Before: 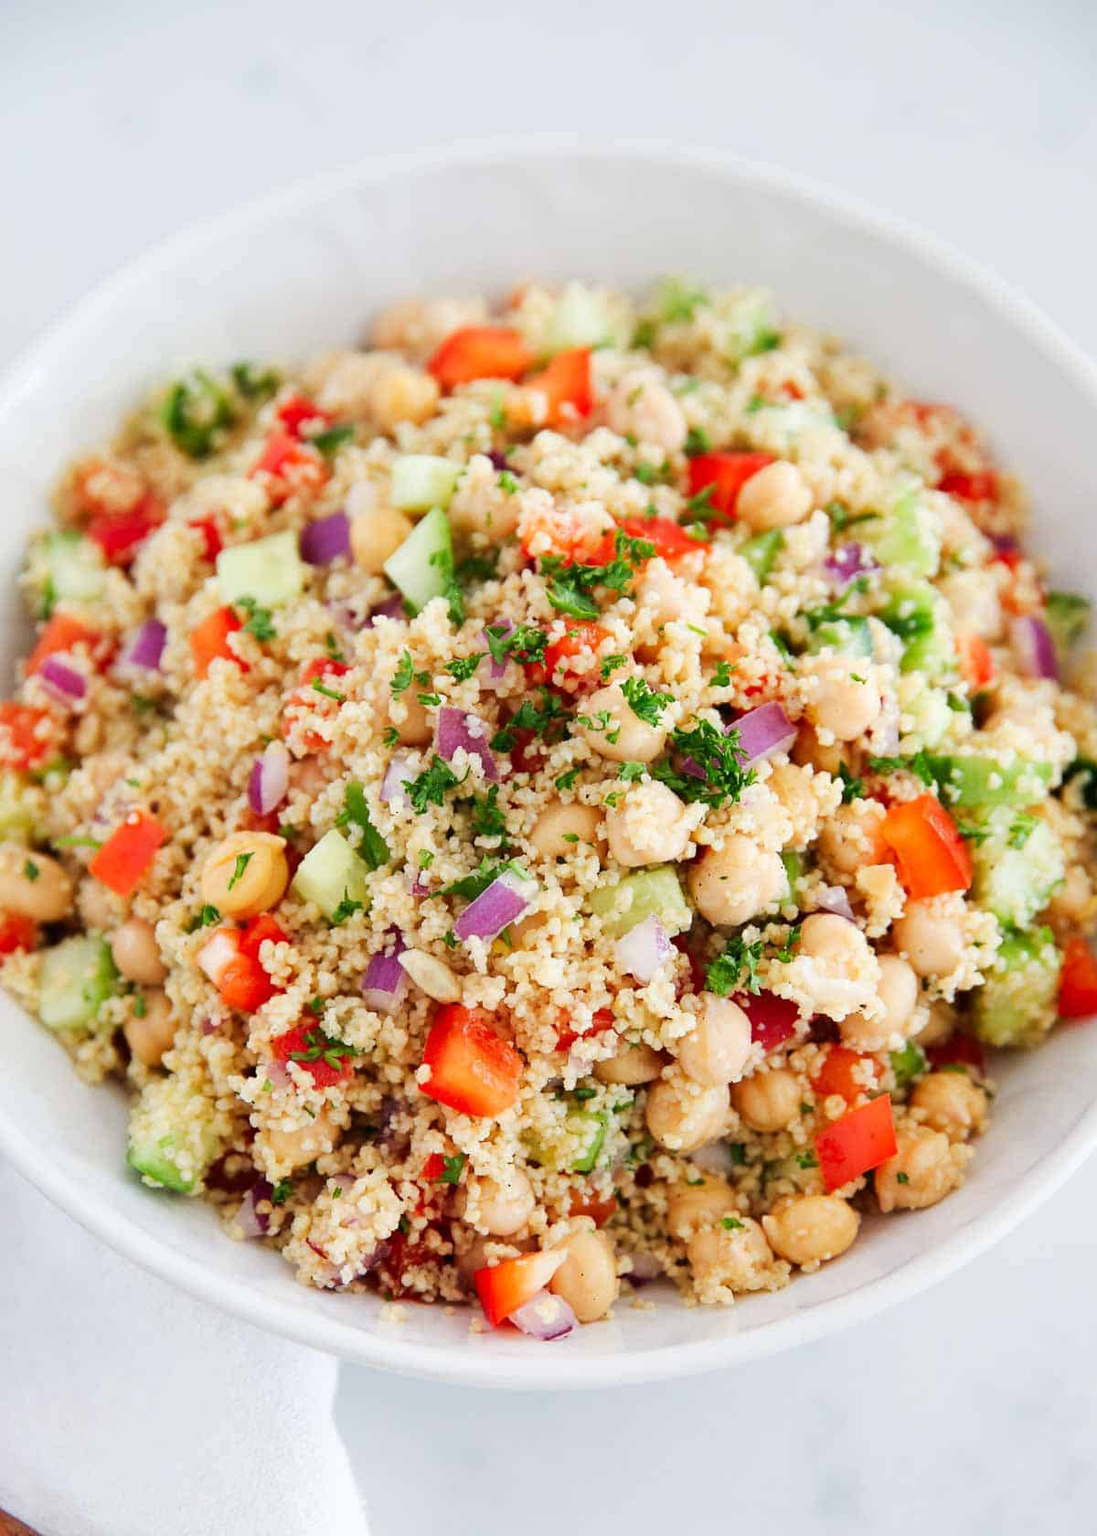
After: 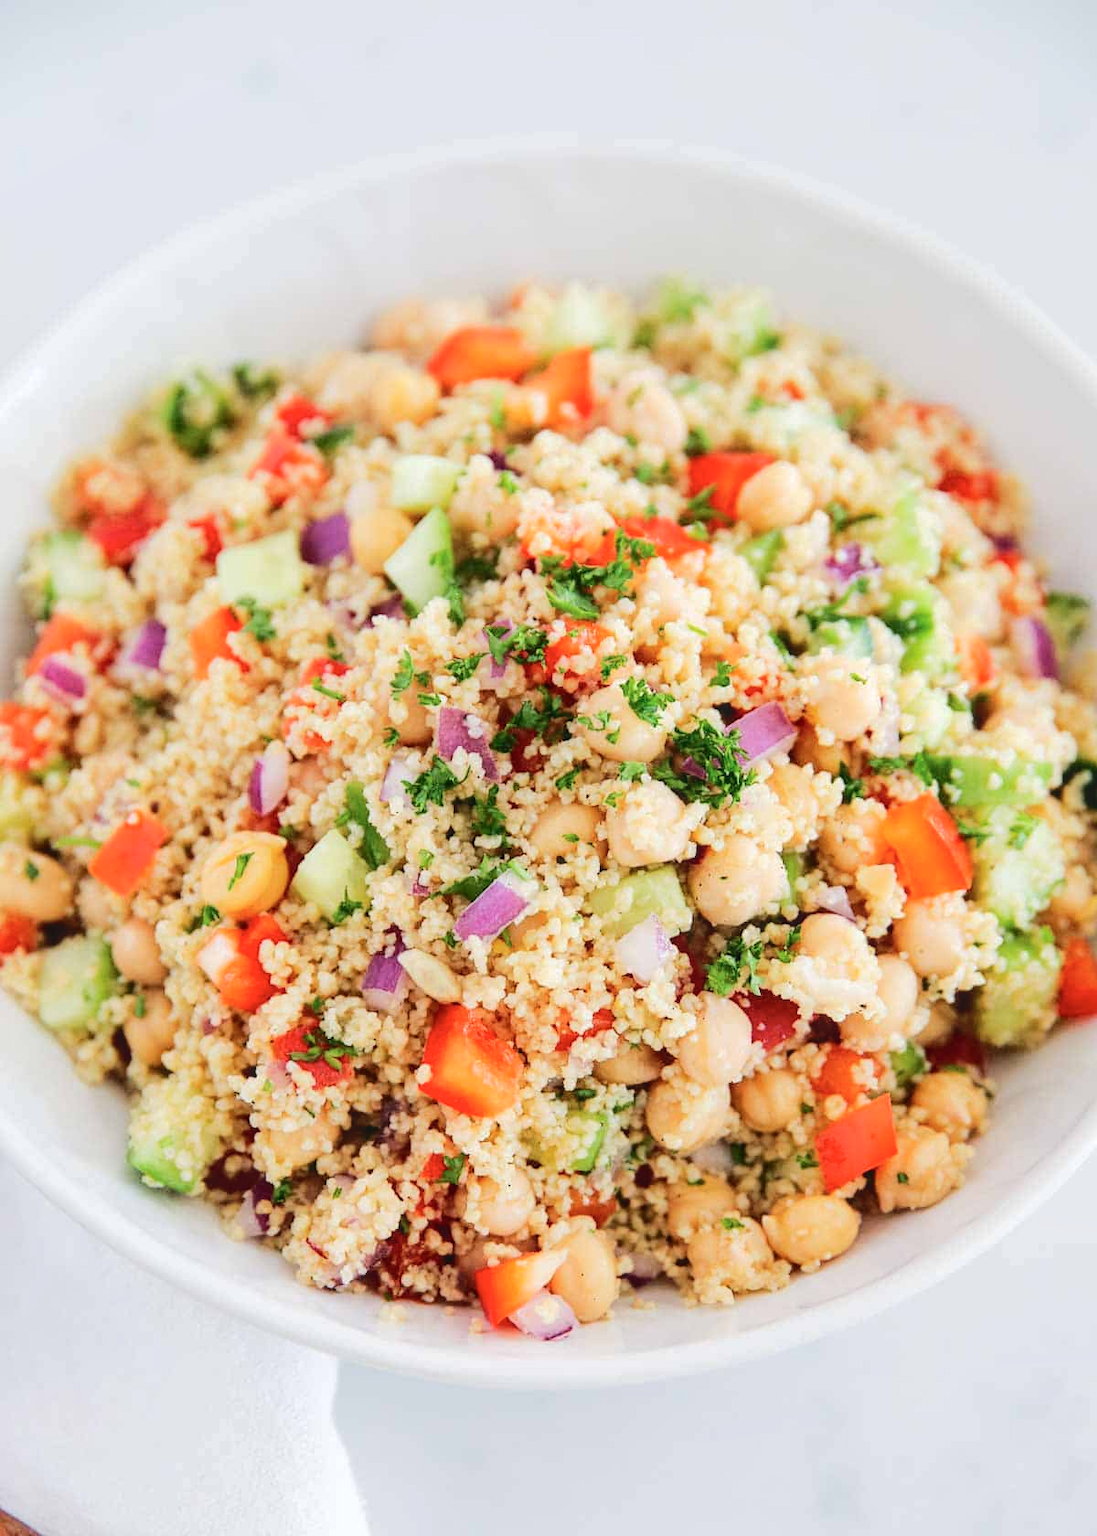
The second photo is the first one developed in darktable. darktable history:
local contrast: detail 109%
tone curve: curves: ch0 [(0, 0) (0.003, 0.015) (0.011, 0.021) (0.025, 0.032) (0.044, 0.046) (0.069, 0.062) (0.1, 0.08) (0.136, 0.117) (0.177, 0.165) (0.224, 0.221) (0.277, 0.298) (0.335, 0.385) (0.399, 0.469) (0.468, 0.558) (0.543, 0.637) (0.623, 0.708) (0.709, 0.771) (0.801, 0.84) (0.898, 0.907) (1, 1)], color space Lab, independent channels, preserve colors none
